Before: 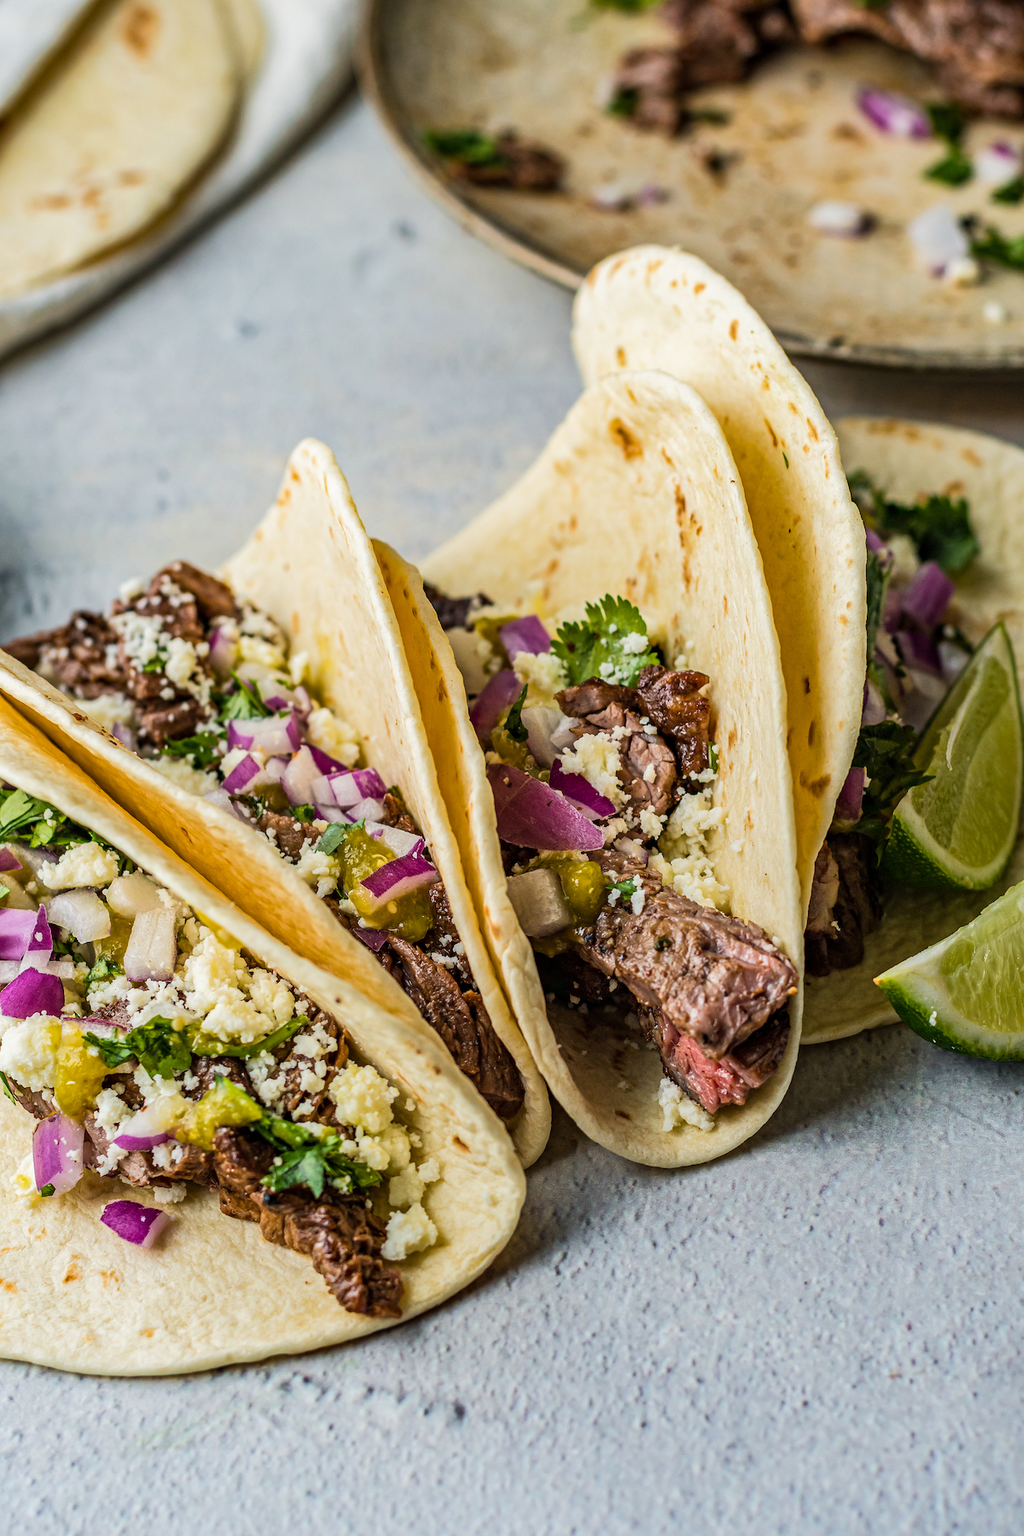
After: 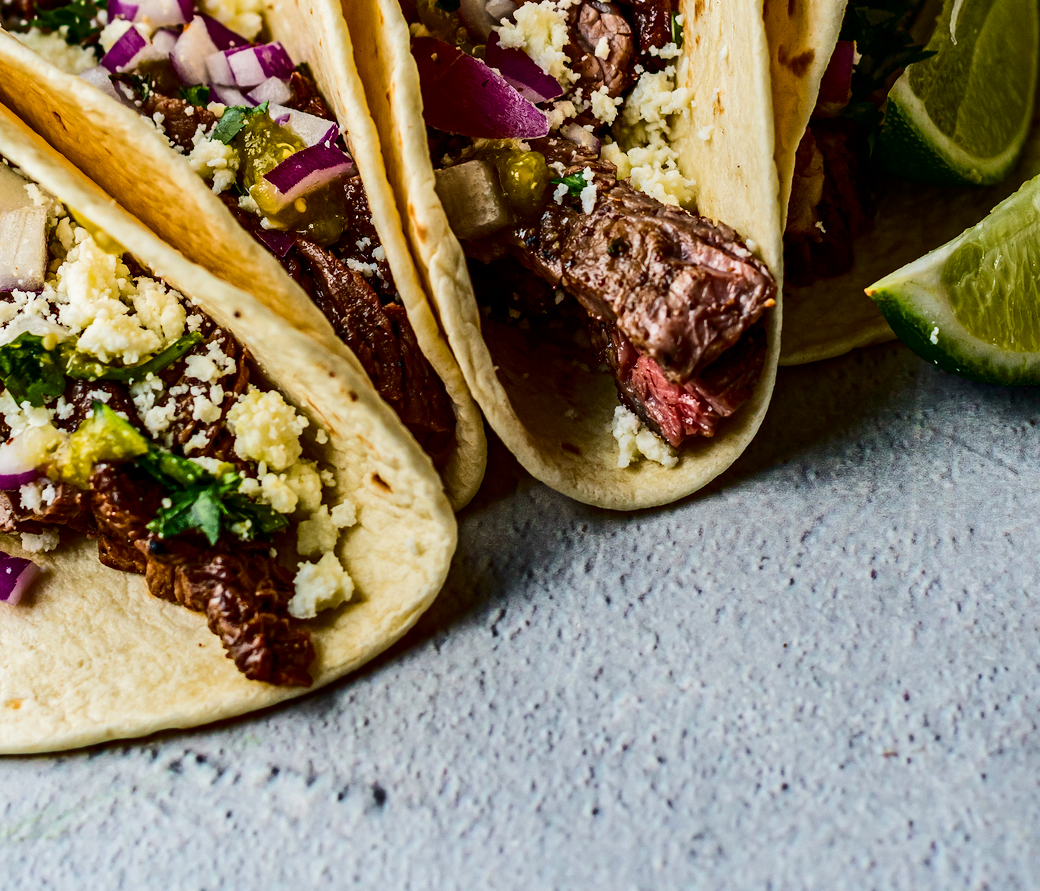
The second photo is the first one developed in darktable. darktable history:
contrast brightness saturation: contrast 0.235, brightness -0.242, saturation 0.135
crop and rotate: left 13.297%, top 47.696%, bottom 2.802%
